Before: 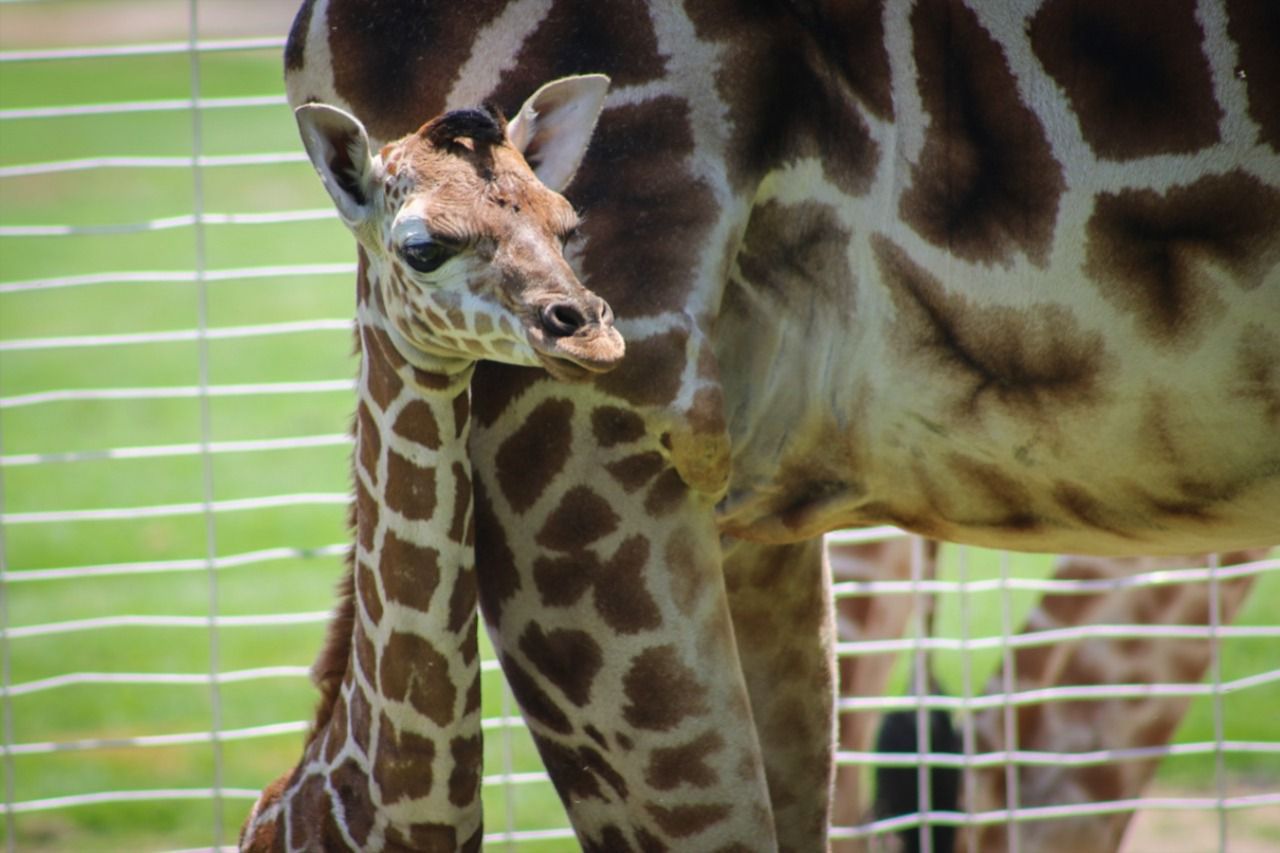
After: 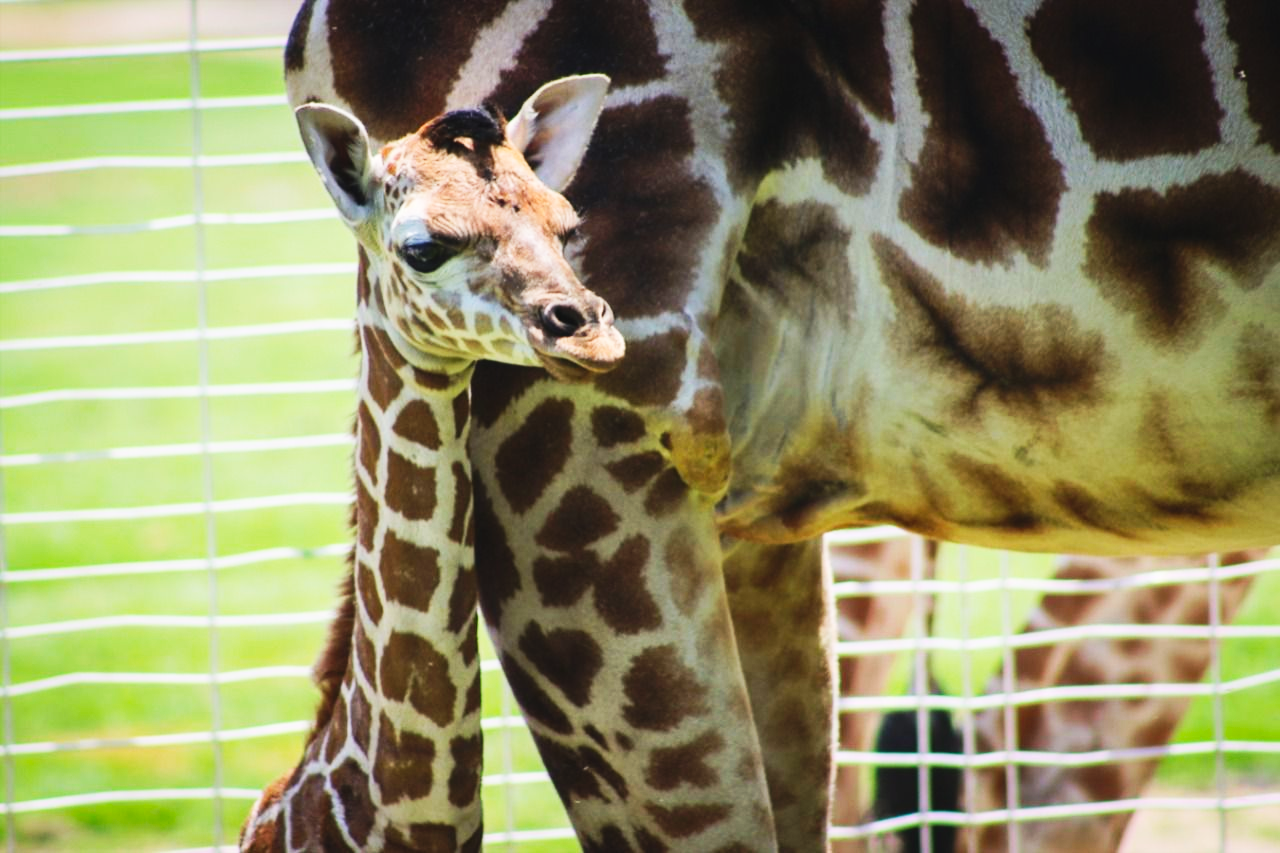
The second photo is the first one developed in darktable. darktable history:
contrast brightness saturation: contrast 0.095, brightness 0.029, saturation 0.093
base curve: curves: ch0 [(0, 0) (0.032, 0.025) (0.121, 0.166) (0.206, 0.329) (0.605, 0.79) (1, 1)], preserve colors none
tone curve: curves: ch0 [(0, 0.024) (0.119, 0.146) (0.474, 0.464) (0.718, 0.721) (0.817, 0.839) (1, 0.998)]; ch1 [(0, 0) (0.377, 0.416) (0.439, 0.451) (0.477, 0.477) (0.501, 0.497) (0.538, 0.544) (0.58, 0.602) (0.664, 0.676) (0.783, 0.804) (1, 1)]; ch2 [(0, 0) (0.38, 0.405) (0.463, 0.456) (0.498, 0.497) (0.524, 0.535) (0.578, 0.576) (0.648, 0.665) (1, 1)], preserve colors none
